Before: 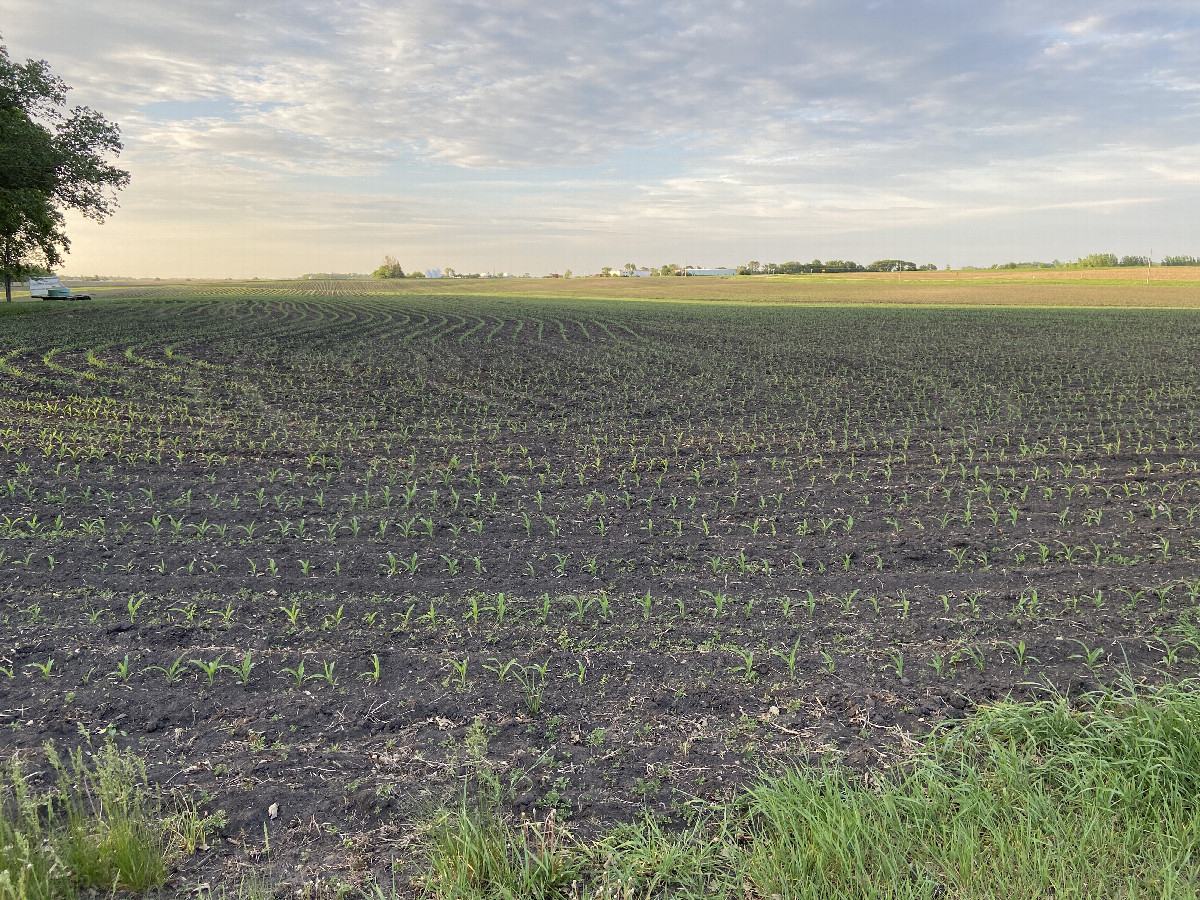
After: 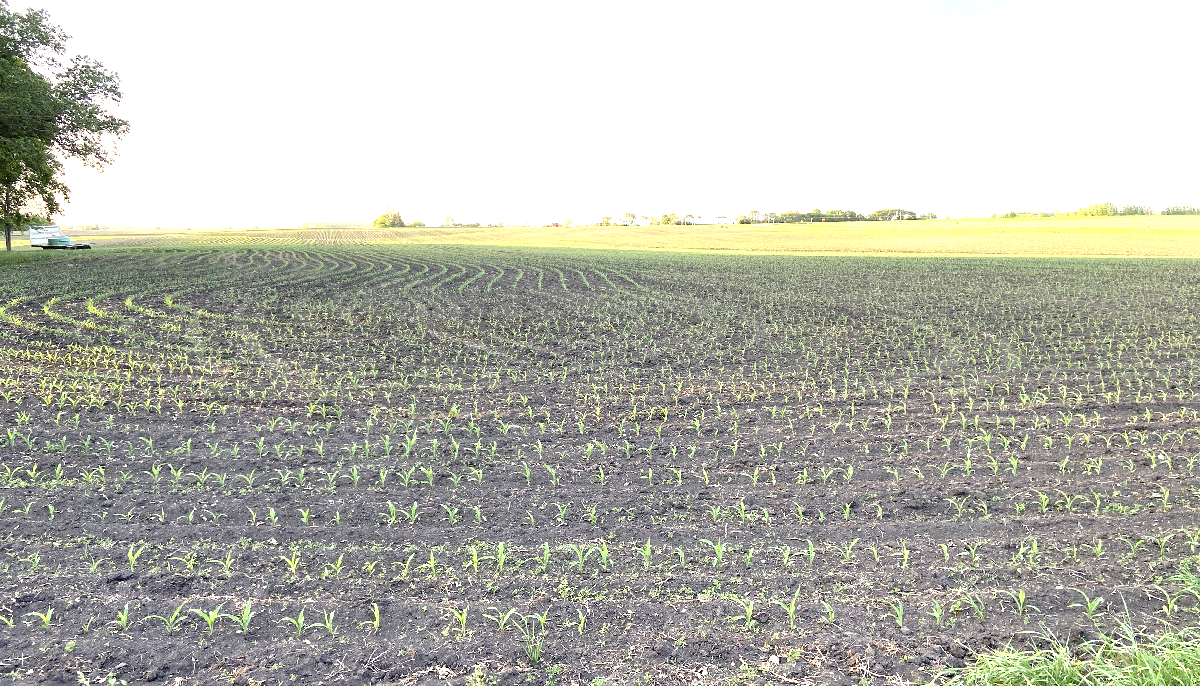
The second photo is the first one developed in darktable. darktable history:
exposure: black level correction 0.001, exposure 1.398 EV, compensate exposure bias true, compensate highlight preservation false
crop: top 5.677%, bottom 18.051%
